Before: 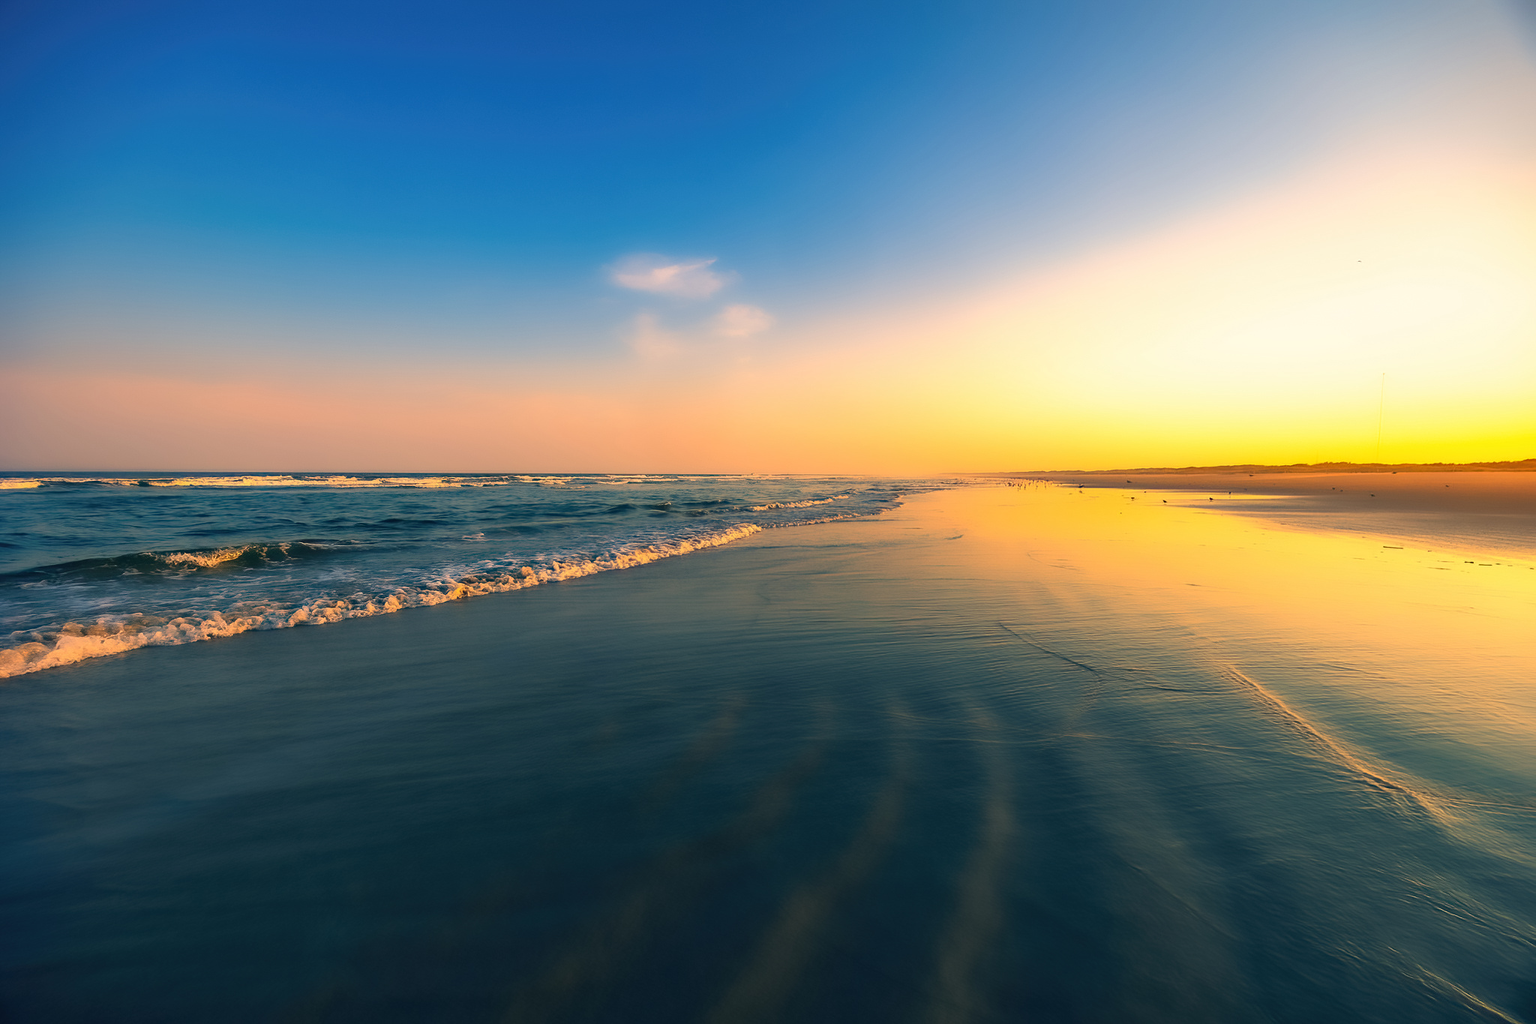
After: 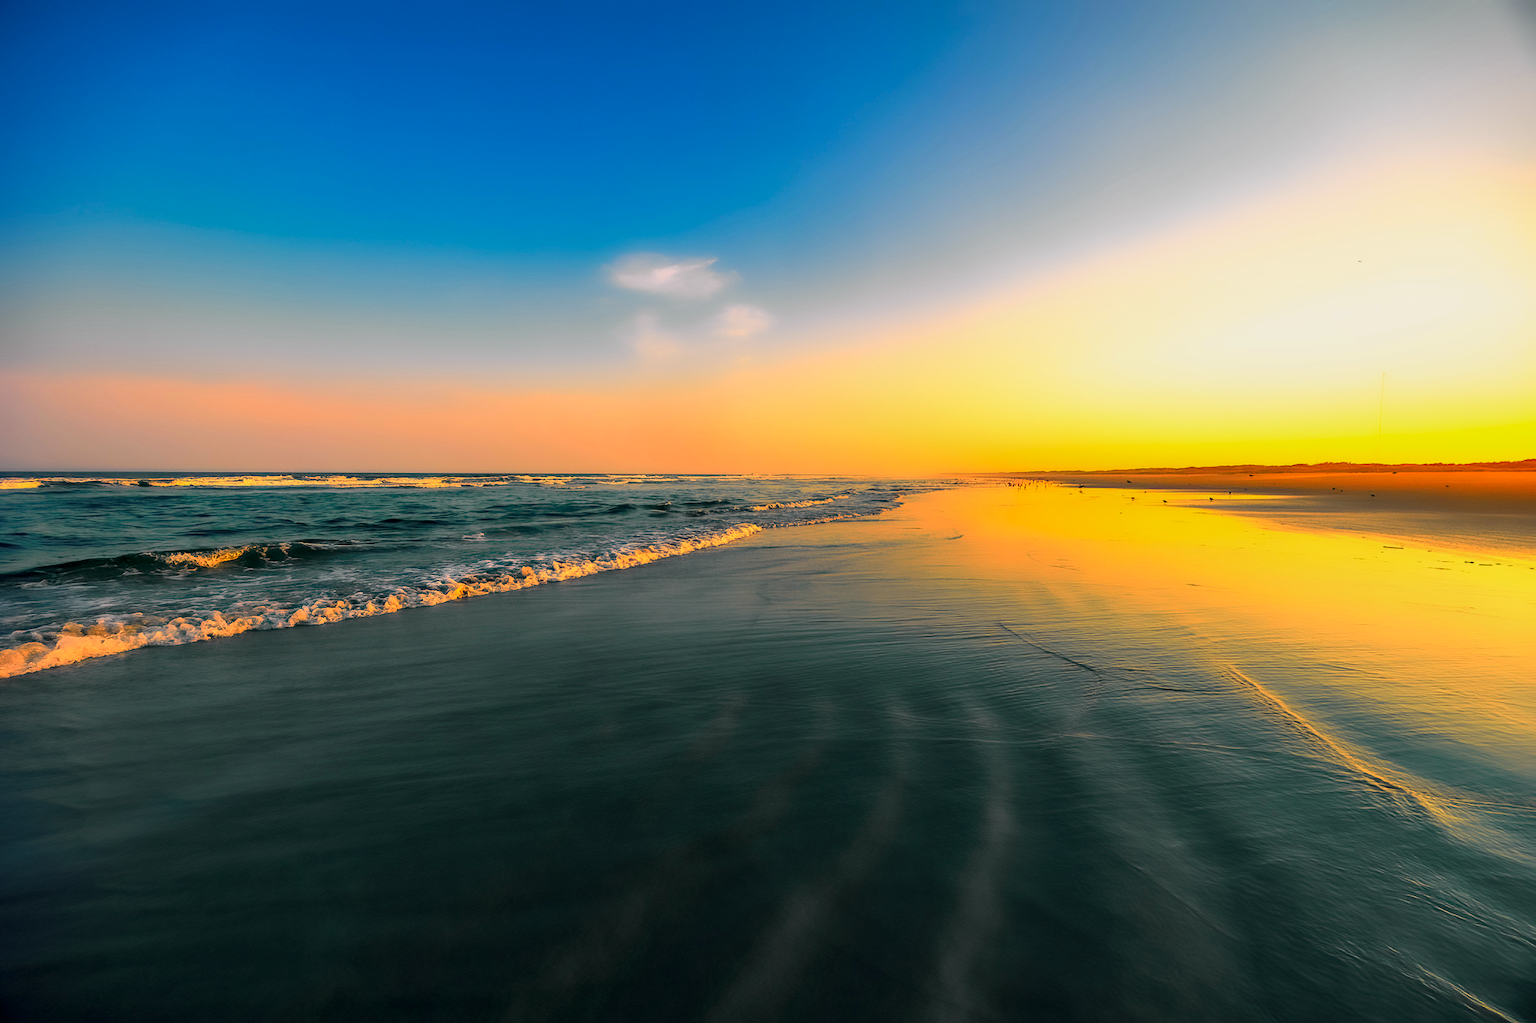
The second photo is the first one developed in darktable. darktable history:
local contrast: on, module defaults
contrast brightness saturation: contrast 0.04, saturation 0.07
tone curve: curves: ch0 [(0, 0) (0.062, 0.037) (0.142, 0.138) (0.359, 0.419) (0.469, 0.544) (0.634, 0.722) (0.839, 0.909) (0.998, 0.978)]; ch1 [(0, 0) (0.437, 0.408) (0.472, 0.47) (0.502, 0.503) (0.527, 0.523) (0.559, 0.573) (0.608, 0.665) (0.669, 0.748) (0.859, 0.899) (1, 1)]; ch2 [(0, 0) (0.33, 0.301) (0.421, 0.443) (0.473, 0.498) (0.502, 0.5) (0.535, 0.531) (0.575, 0.603) (0.608, 0.667) (1, 1)], color space Lab, independent channels, preserve colors none
exposure: exposure -0.492 EV, compensate highlight preservation false
